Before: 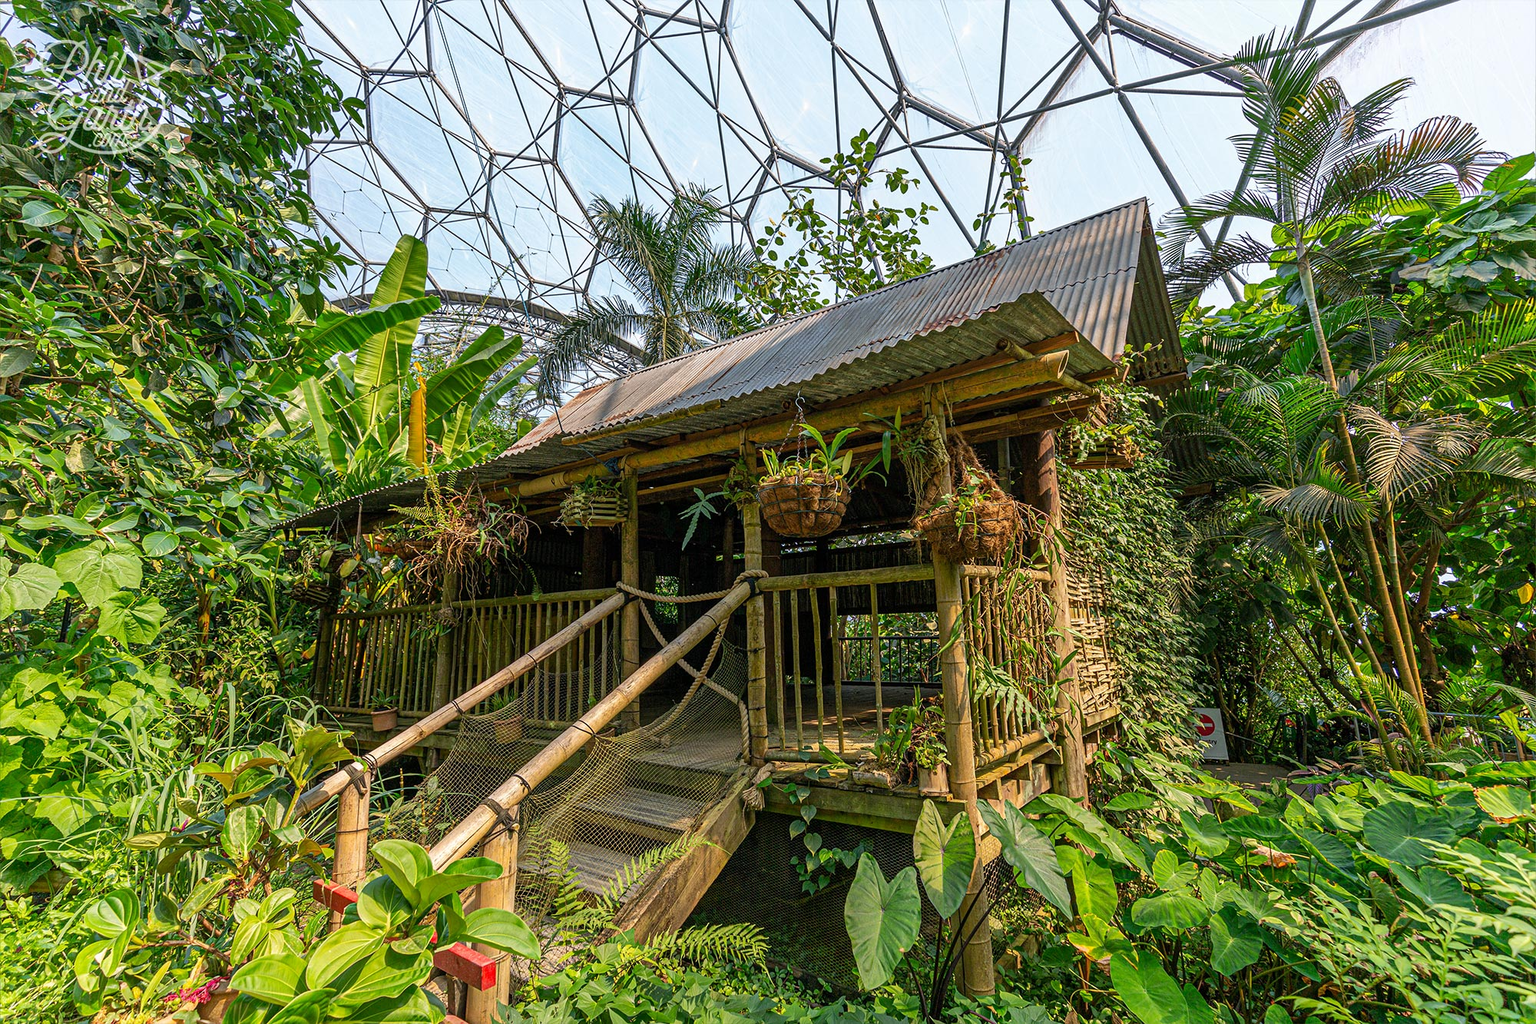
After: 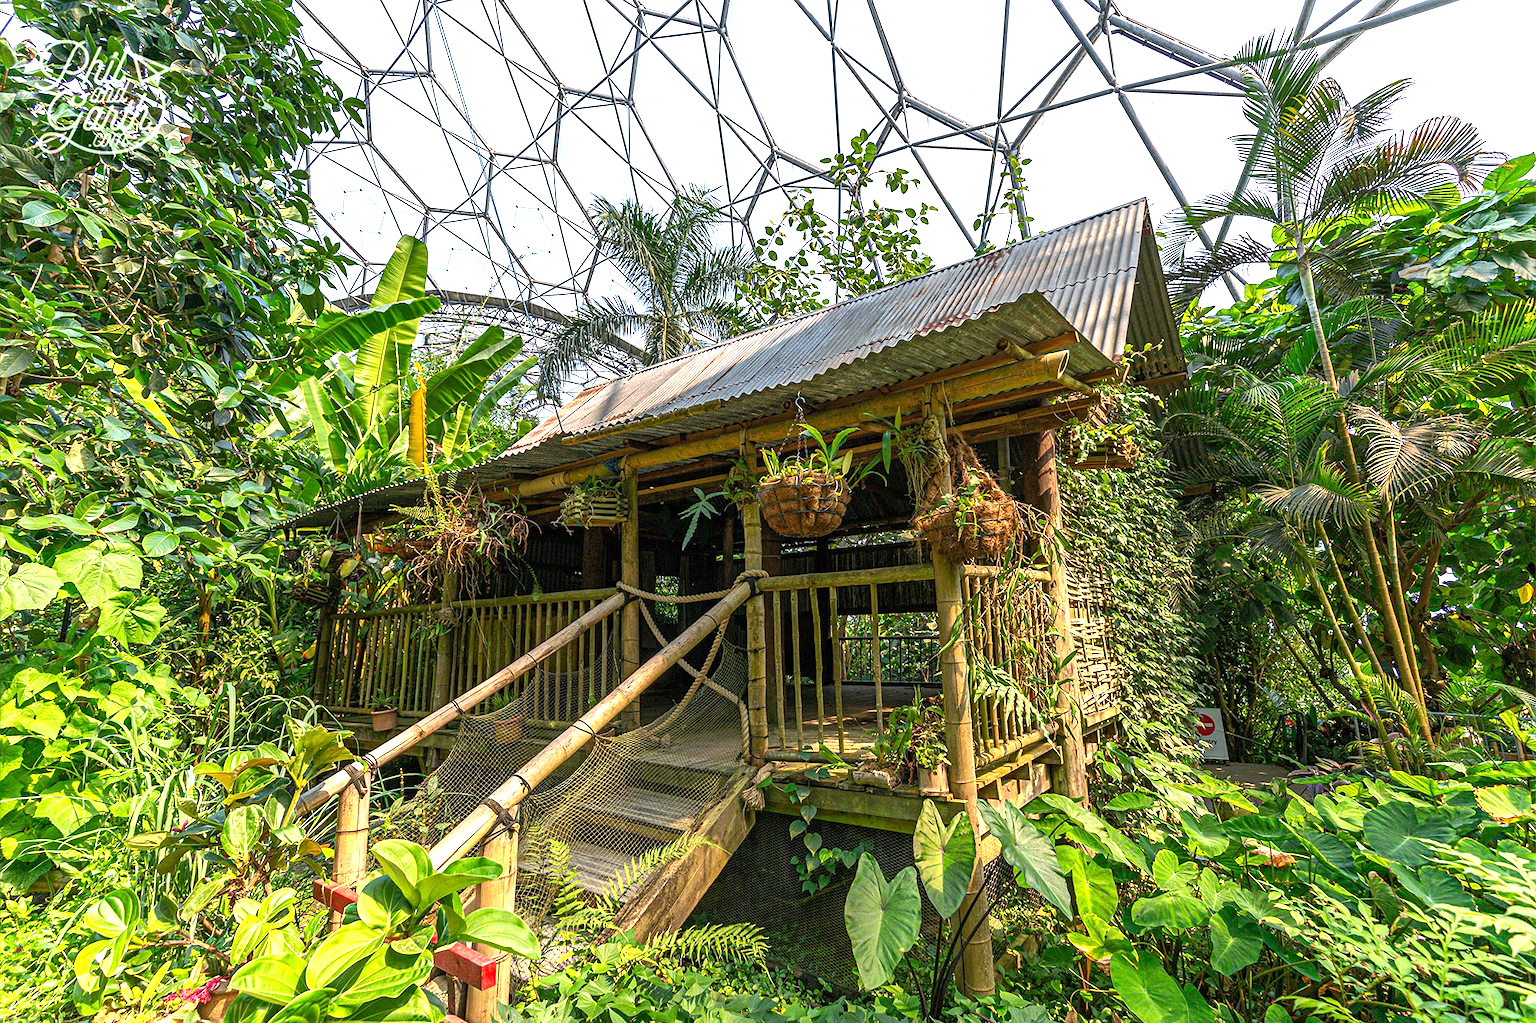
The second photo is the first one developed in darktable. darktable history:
tone equalizer: -8 EV -0.001 EV, -7 EV 0.001 EV, -6 EV -0.004 EV, -5 EV -0.01 EV, -4 EV -0.06 EV, -3 EV -0.211 EV, -2 EV -0.26 EV, -1 EV 0.092 EV, +0 EV 0.332 EV, mask exposure compensation -0.502 EV
exposure: exposure 0.724 EV, compensate highlight preservation false
